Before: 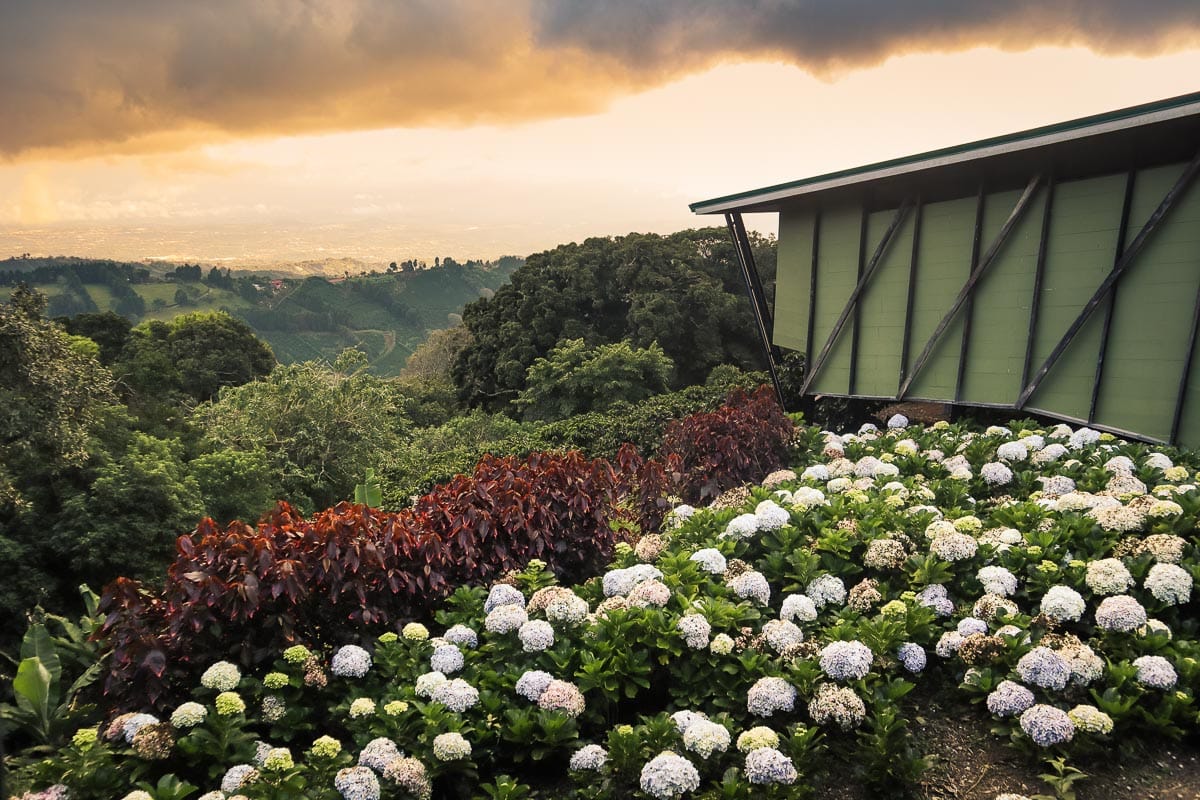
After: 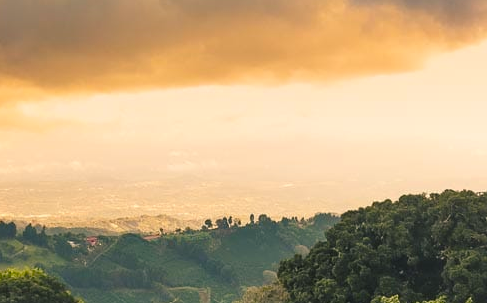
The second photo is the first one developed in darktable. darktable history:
color balance rgb: shadows lift › chroma 2%, shadows lift › hue 219.6°, power › hue 313.2°, highlights gain › chroma 3%, highlights gain › hue 75.6°, global offset › luminance 0.5%, perceptual saturation grading › global saturation 15.33%, perceptual saturation grading › highlights -19.33%, perceptual saturation grading › shadows 20%, global vibrance 20%
crop: left 15.452%, top 5.459%, right 43.956%, bottom 56.62%
